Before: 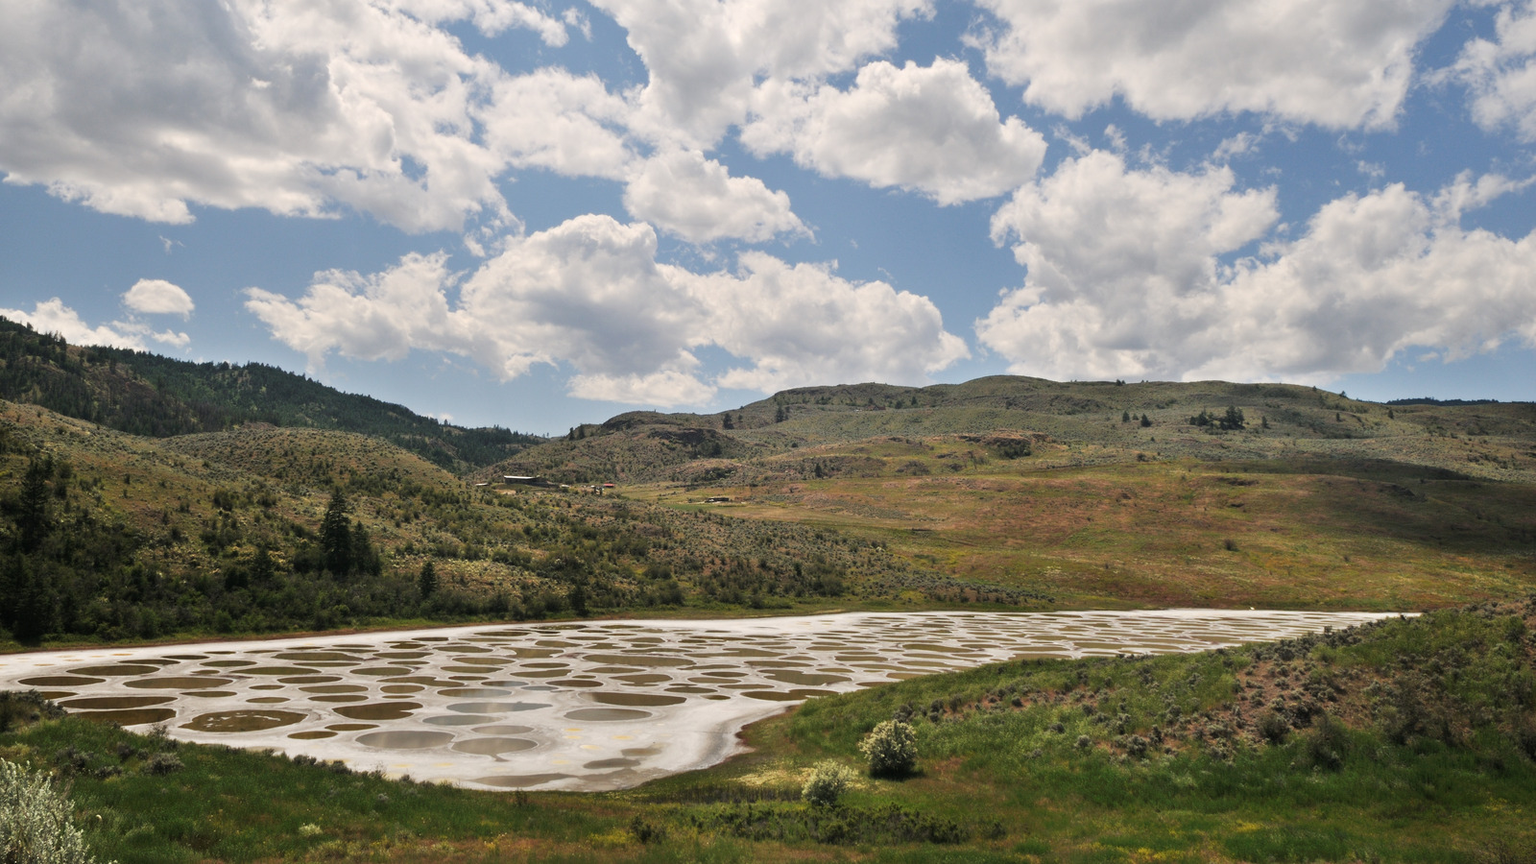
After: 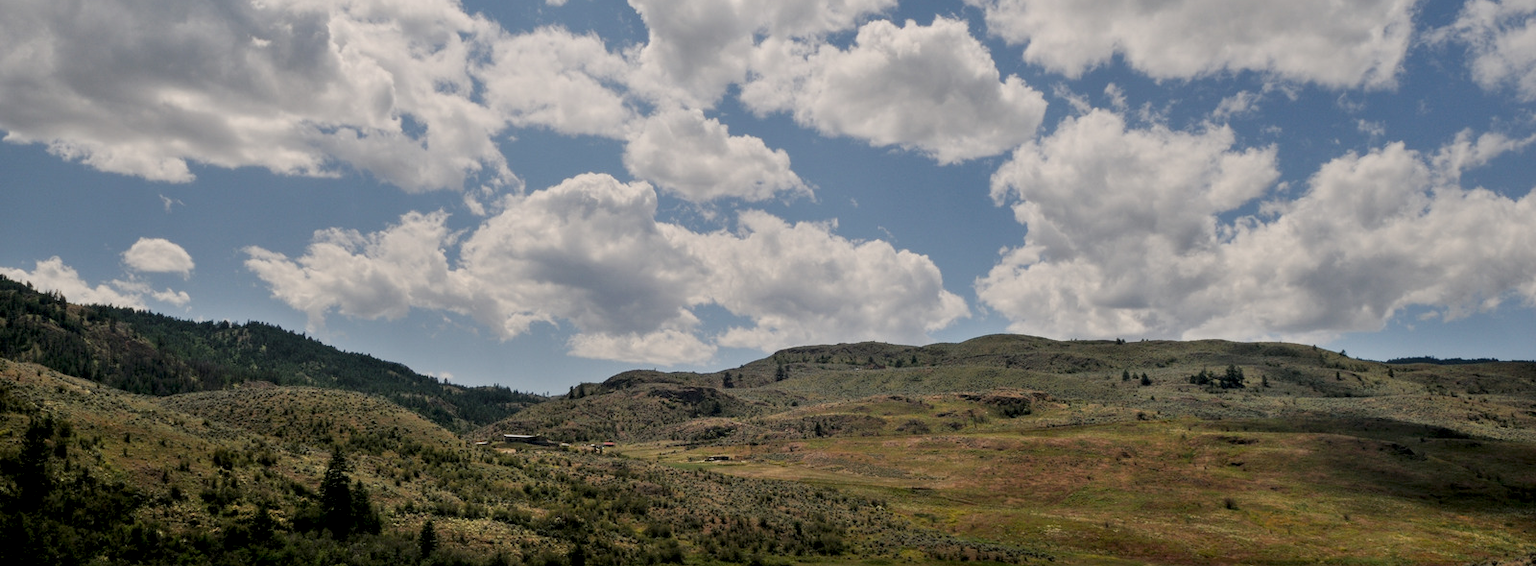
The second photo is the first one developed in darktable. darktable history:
local contrast: on, module defaults
crop and rotate: top 4.848%, bottom 29.503%
exposure: black level correction 0.011, exposure -0.478 EV, compensate highlight preservation false
white balance: emerald 1
